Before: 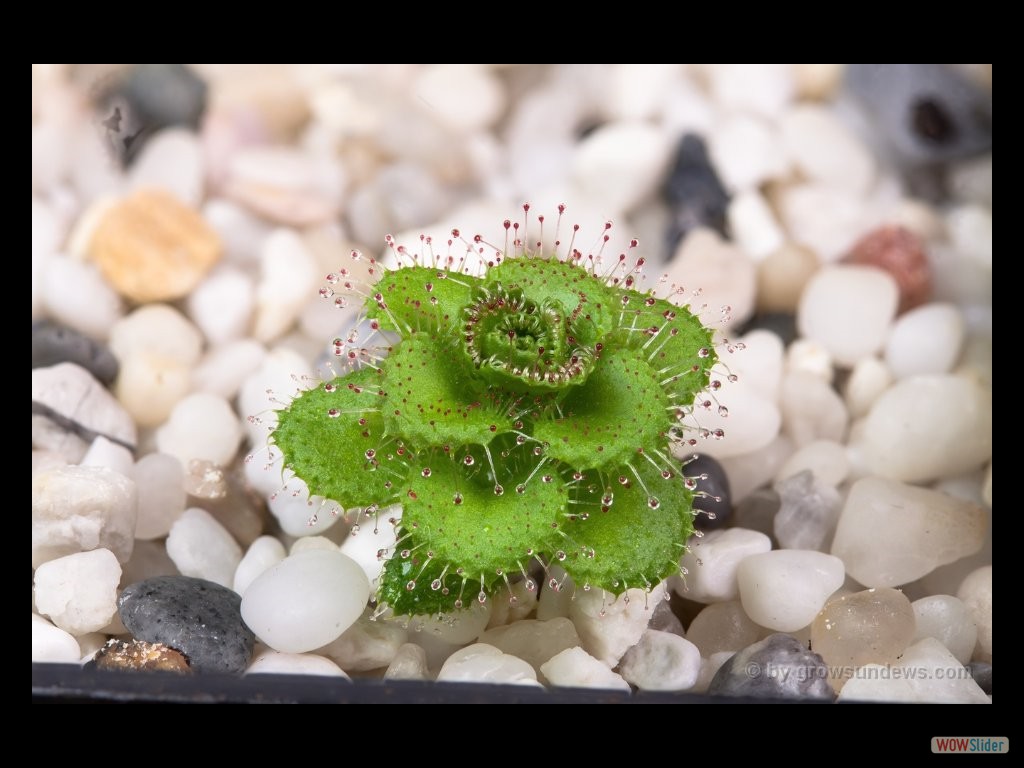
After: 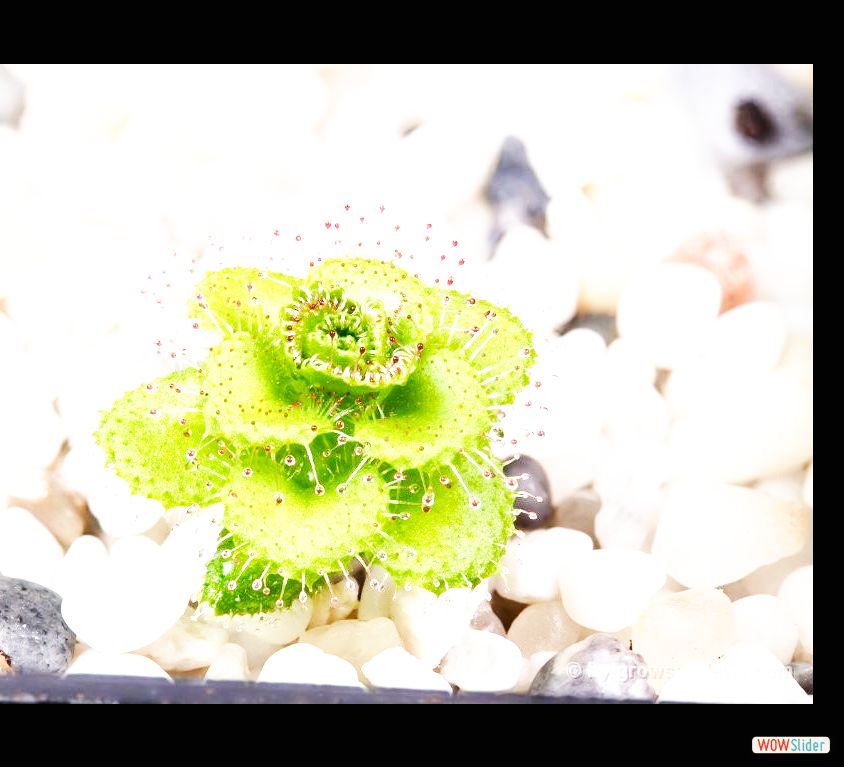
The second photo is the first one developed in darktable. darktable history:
exposure: black level correction 0, exposure 1.107 EV, compensate exposure bias true, compensate highlight preservation false
base curve: curves: ch0 [(0, 0) (0.007, 0.004) (0.027, 0.03) (0.046, 0.07) (0.207, 0.54) (0.442, 0.872) (0.673, 0.972) (1, 1)], preserve colors none
crop: left 17.512%, bottom 0.039%
